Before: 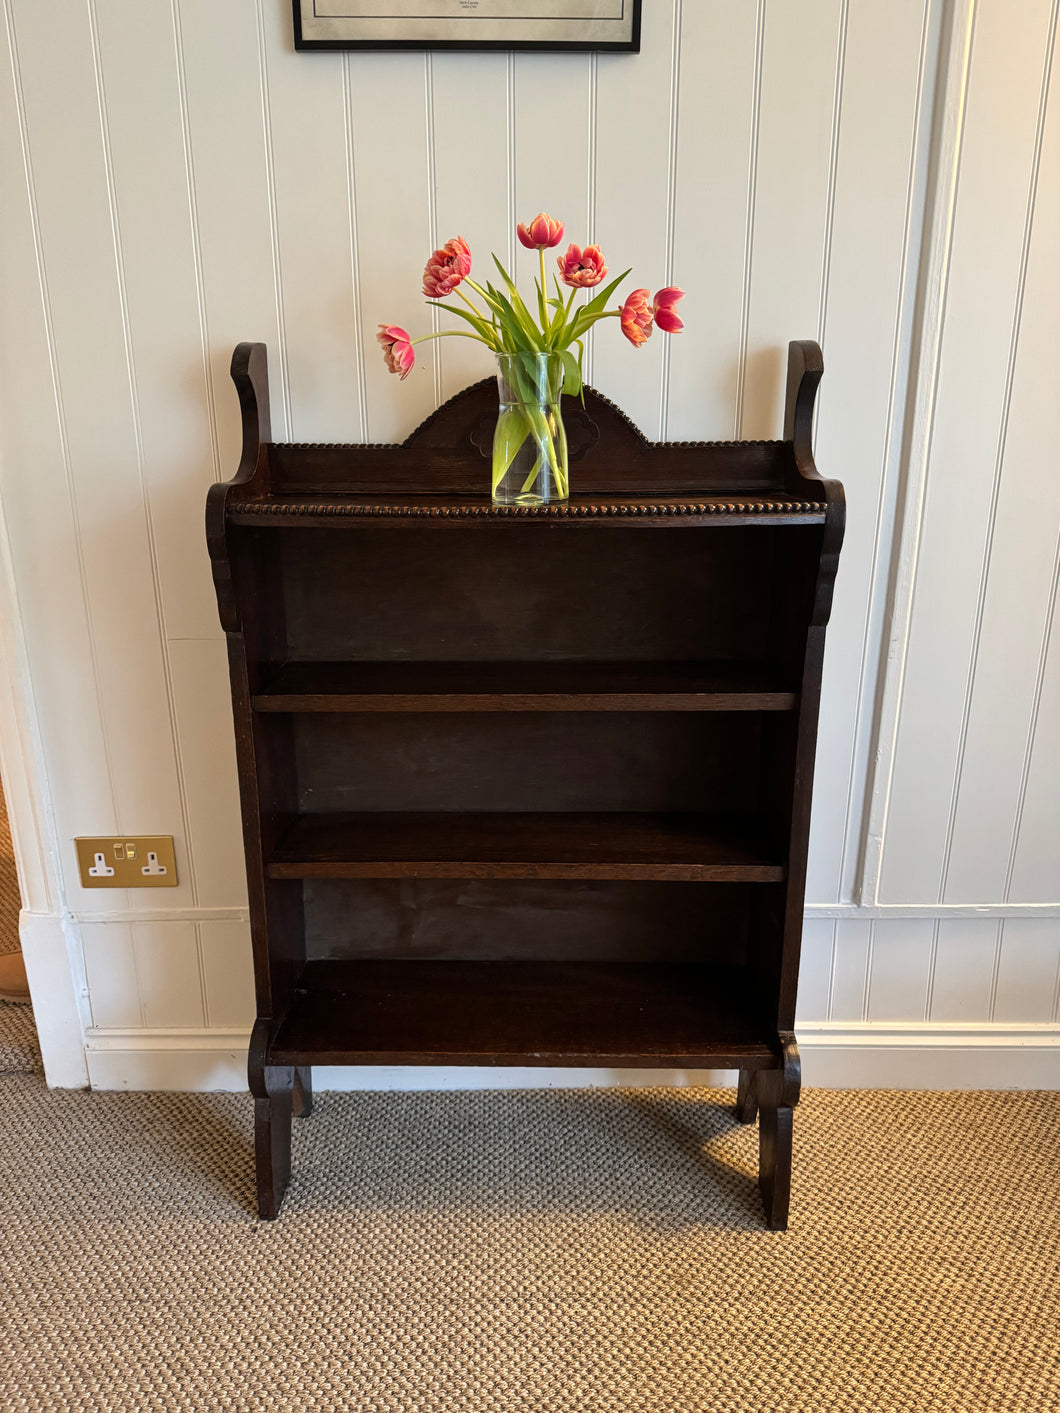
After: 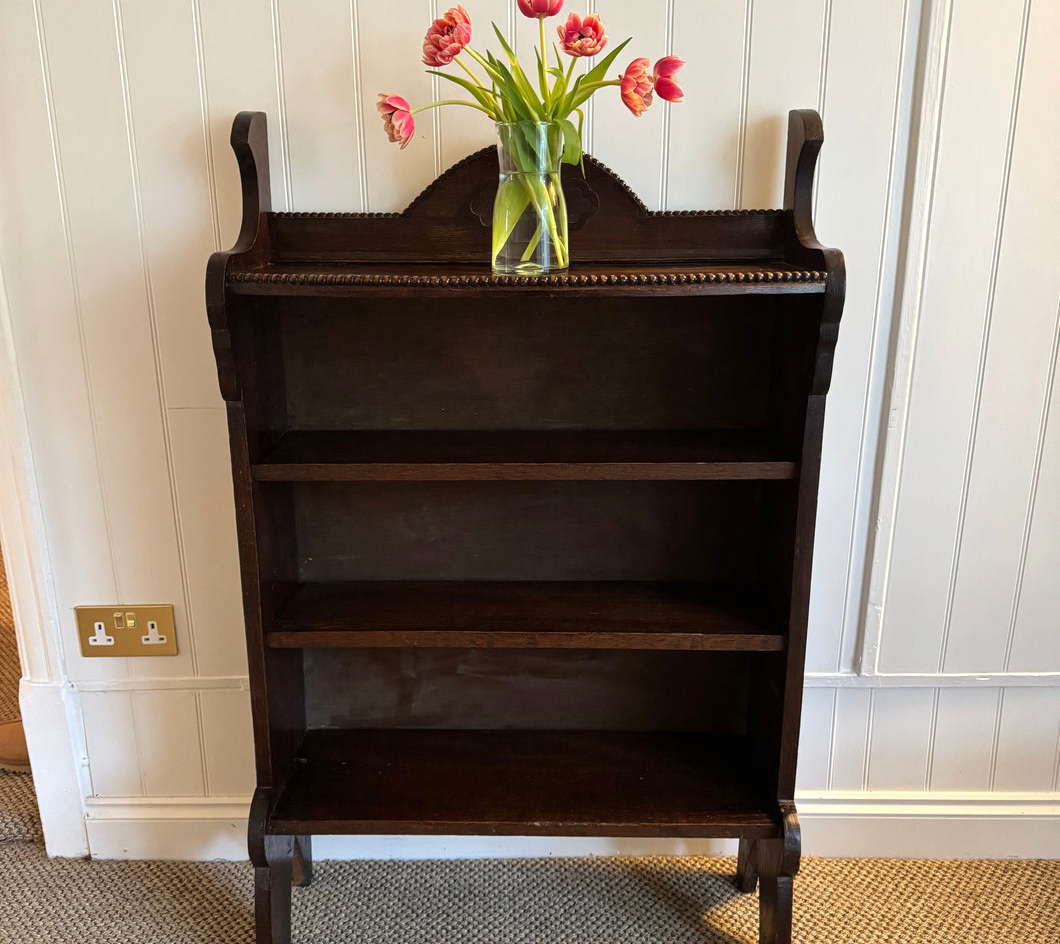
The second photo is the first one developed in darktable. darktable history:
exposure: black level correction 0, exposure 0.2 EV, compensate highlight preservation false
crop: top 16.403%, bottom 16.755%
